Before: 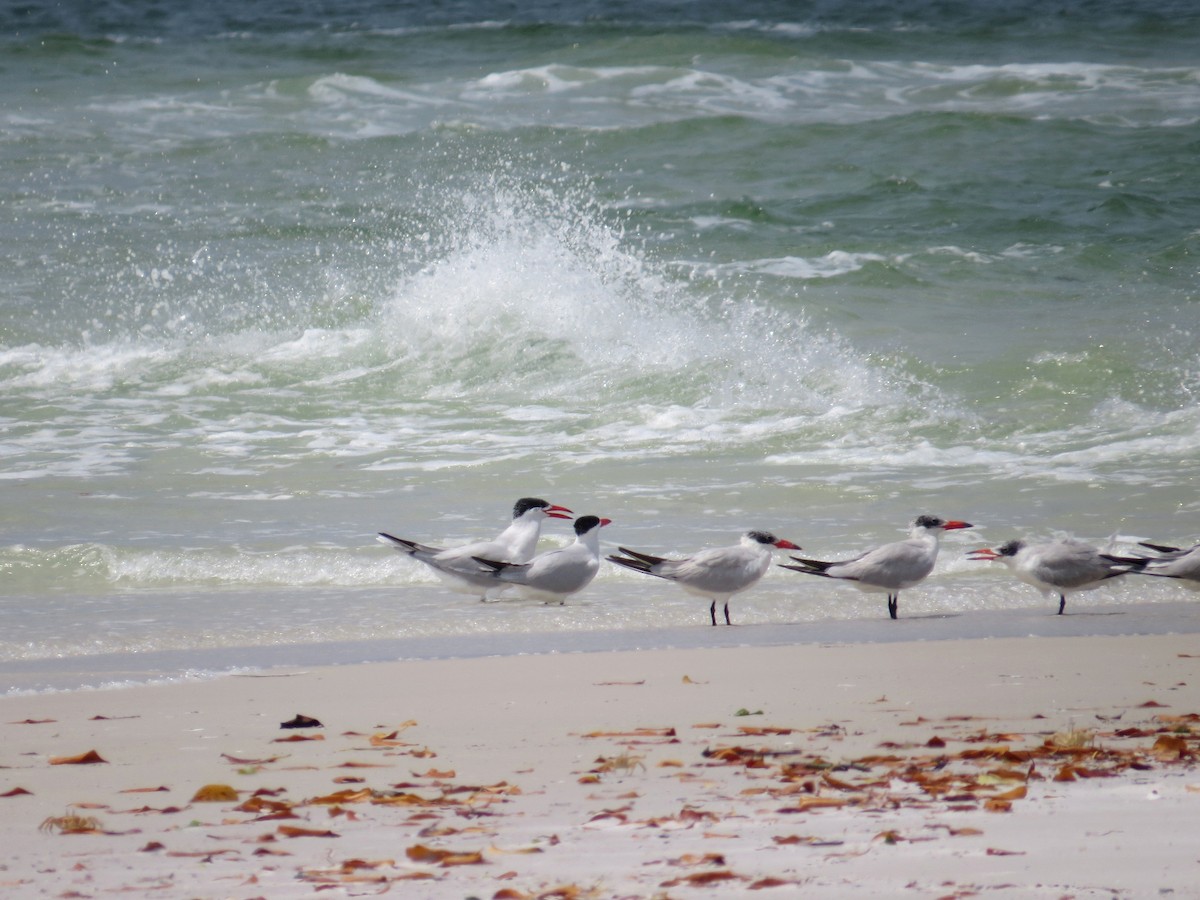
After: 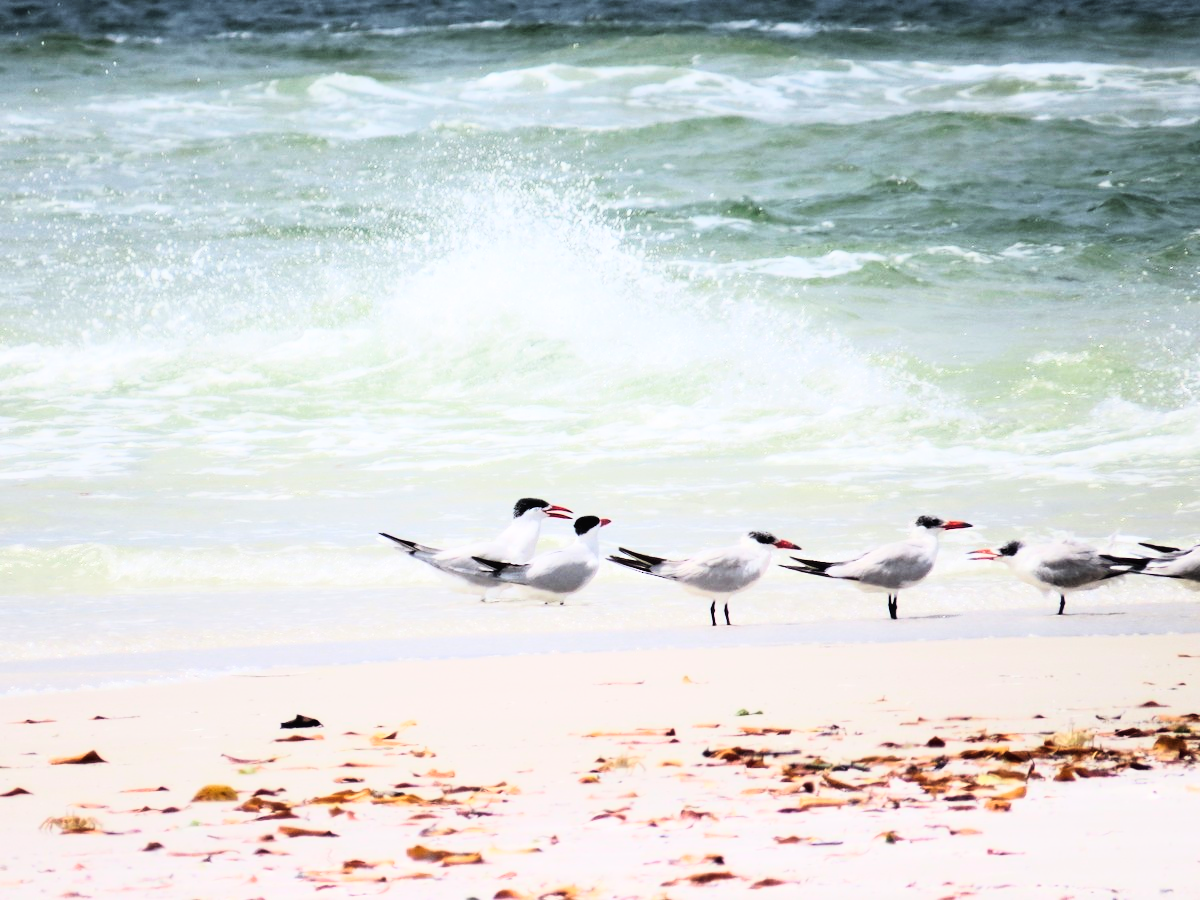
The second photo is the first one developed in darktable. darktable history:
exposure: black level correction 0.001, compensate highlight preservation false
tone curve: curves: ch0 [(0, 0) (0.003, 0.014) (0.011, 0.019) (0.025, 0.029) (0.044, 0.047) (0.069, 0.071) (0.1, 0.101) (0.136, 0.131) (0.177, 0.166) (0.224, 0.212) (0.277, 0.263) (0.335, 0.32) (0.399, 0.387) (0.468, 0.459) (0.543, 0.541) (0.623, 0.626) (0.709, 0.717) (0.801, 0.813) (0.898, 0.909) (1, 1)], preserve colors none
rgb curve: curves: ch0 [(0, 0) (0.21, 0.15) (0.24, 0.21) (0.5, 0.75) (0.75, 0.96) (0.89, 0.99) (1, 1)]; ch1 [(0, 0.02) (0.21, 0.13) (0.25, 0.2) (0.5, 0.67) (0.75, 0.9) (0.89, 0.97) (1, 1)]; ch2 [(0, 0.02) (0.21, 0.13) (0.25, 0.2) (0.5, 0.67) (0.75, 0.9) (0.89, 0.97) (1, 1)], compensate middle gray true
